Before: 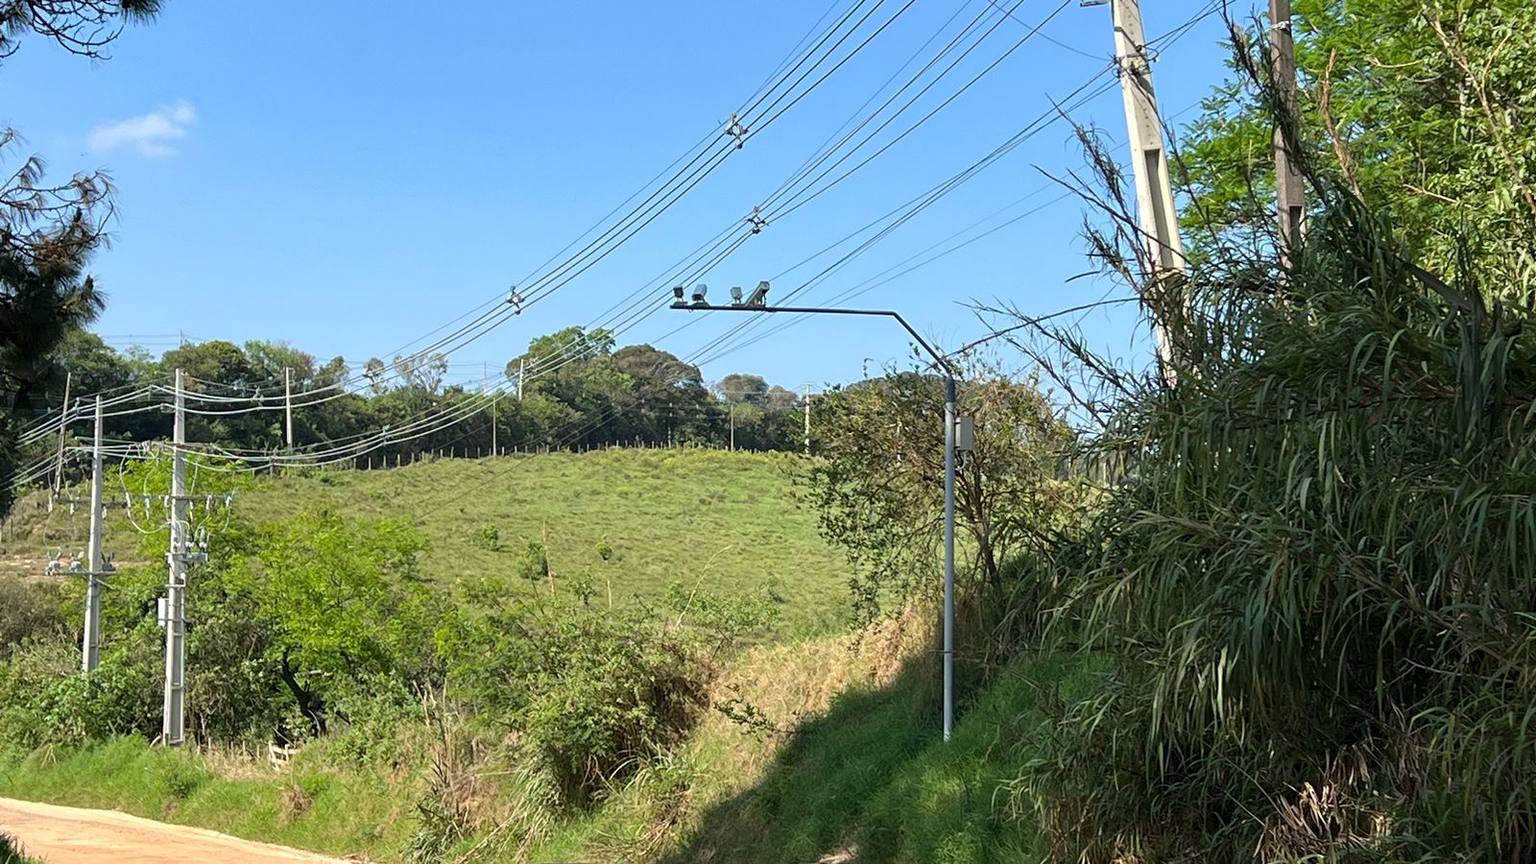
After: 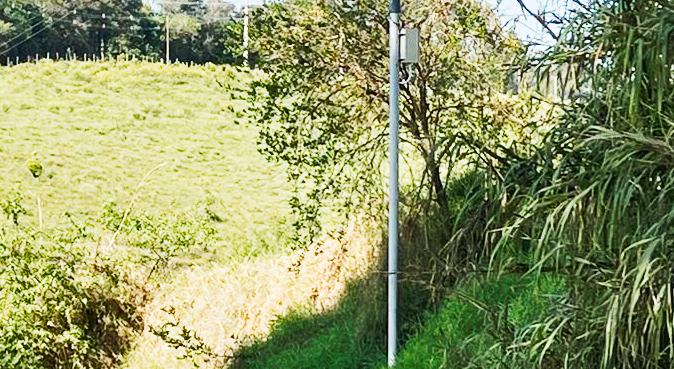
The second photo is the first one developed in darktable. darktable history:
tone curve: curves: ch0 [(0, 0) (0.003, 0.004) (0.011, 0.015) (0.025, 0.034) (0.044, 0.061) (0.069, 0.095) (0.1, 0.137) (0.136, 0.187) (0.177, 0.244) (0.224, 0.308) (0.277, 0.415) (0.335, 0.532) (0.399, 0.642) (0.468, 0.747) (0.543, 0.829) (0.623, 0.886) (0.709, 0.924) (0.801, 0.951) (0.898, 0.975) (1, 1)], preserve colors none
shadows and highlights: soften with gaussian
color zones: curves: ch0 [(0, 0.5) (0.143, 0.5) (0.286, 0.5) (0.429, 0.5) (0.571, 0.5) (0.714, 0.476) (0.857, 0.5) (1, 0.5)]; ch2 [(0, 0.5) (0.143, 0.5) (0.286, 0.5) (0.429, 0.5) (0.571, 0.5) (0.714, 0.487) (0.857, 0.5) (1, 0.5)]
crop: left 37.221%, top 45.169%, right 20.63%, bottom 13.777%
contrast brightness saturation: contrast 0.08, saturation 0.02
